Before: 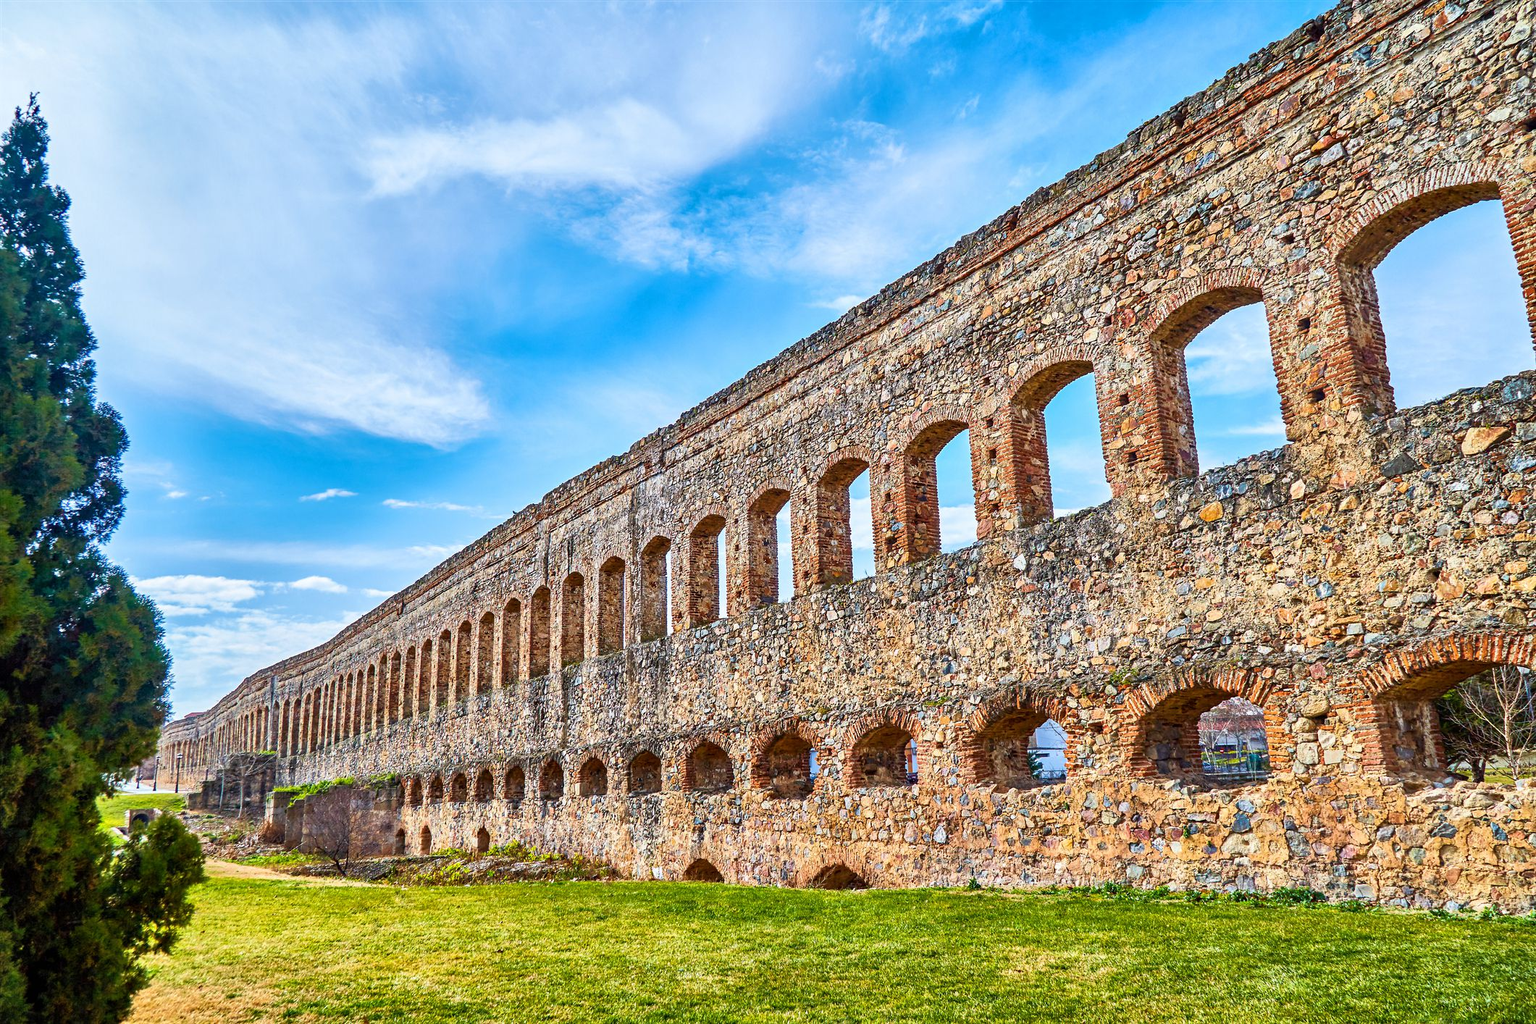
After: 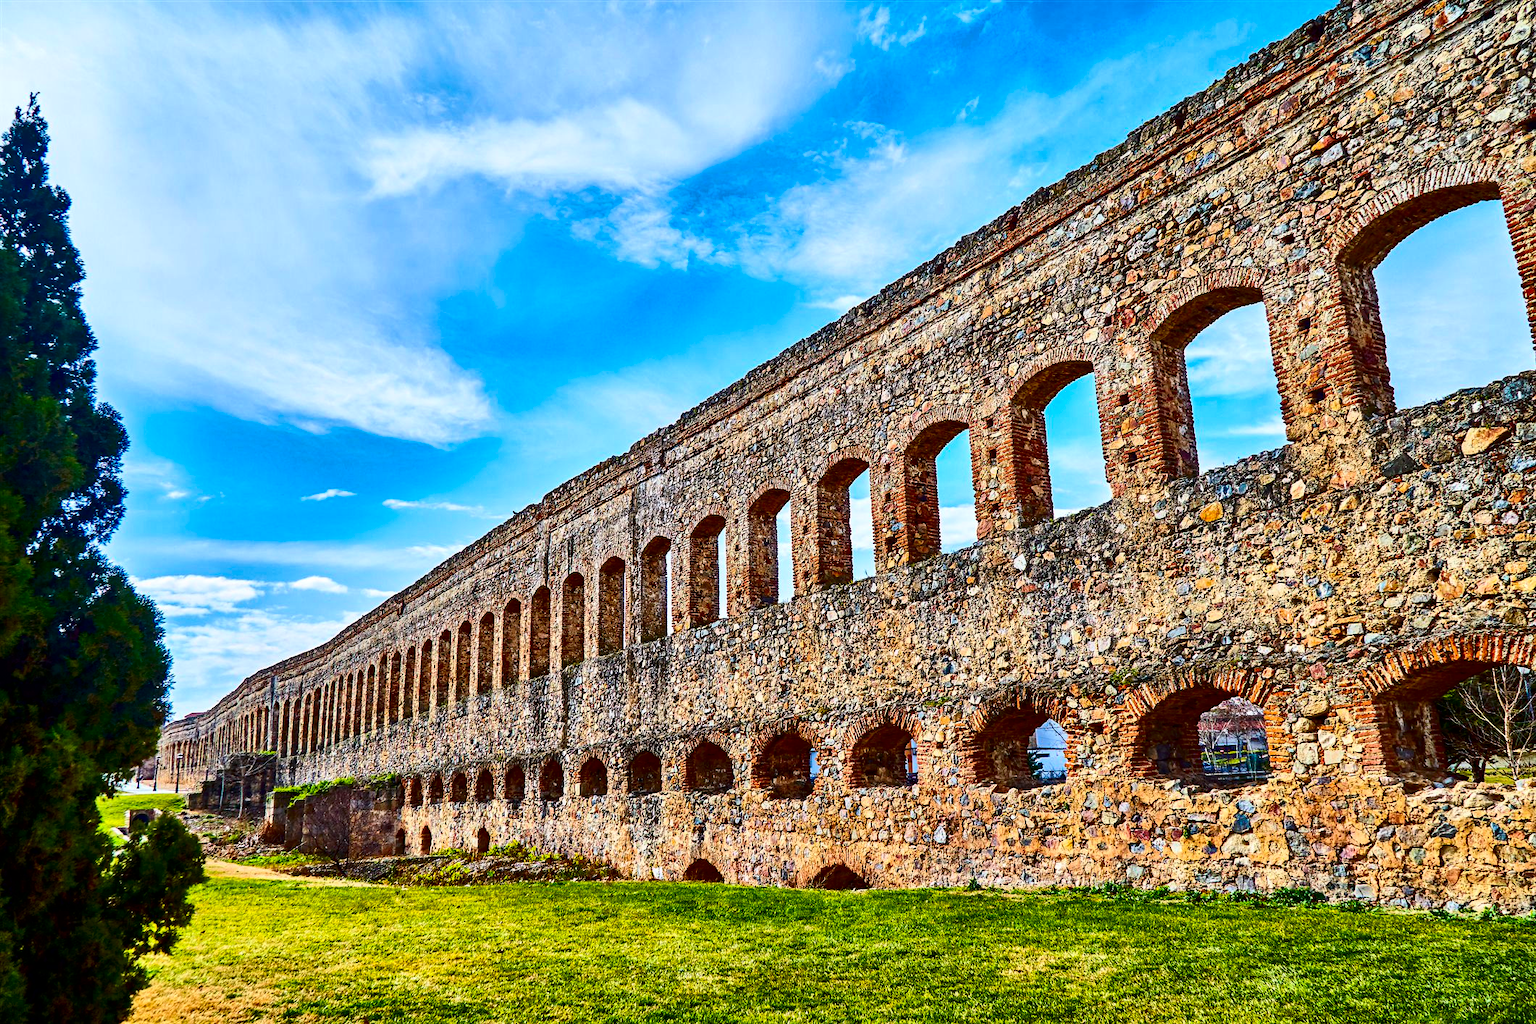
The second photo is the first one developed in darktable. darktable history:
contrast brightness saturation: contrast 0.222, brightness -0.186, saturation 0.243
exposure: compensate highlight preservation false
haze removal: compatibility mode true, adaptive false
